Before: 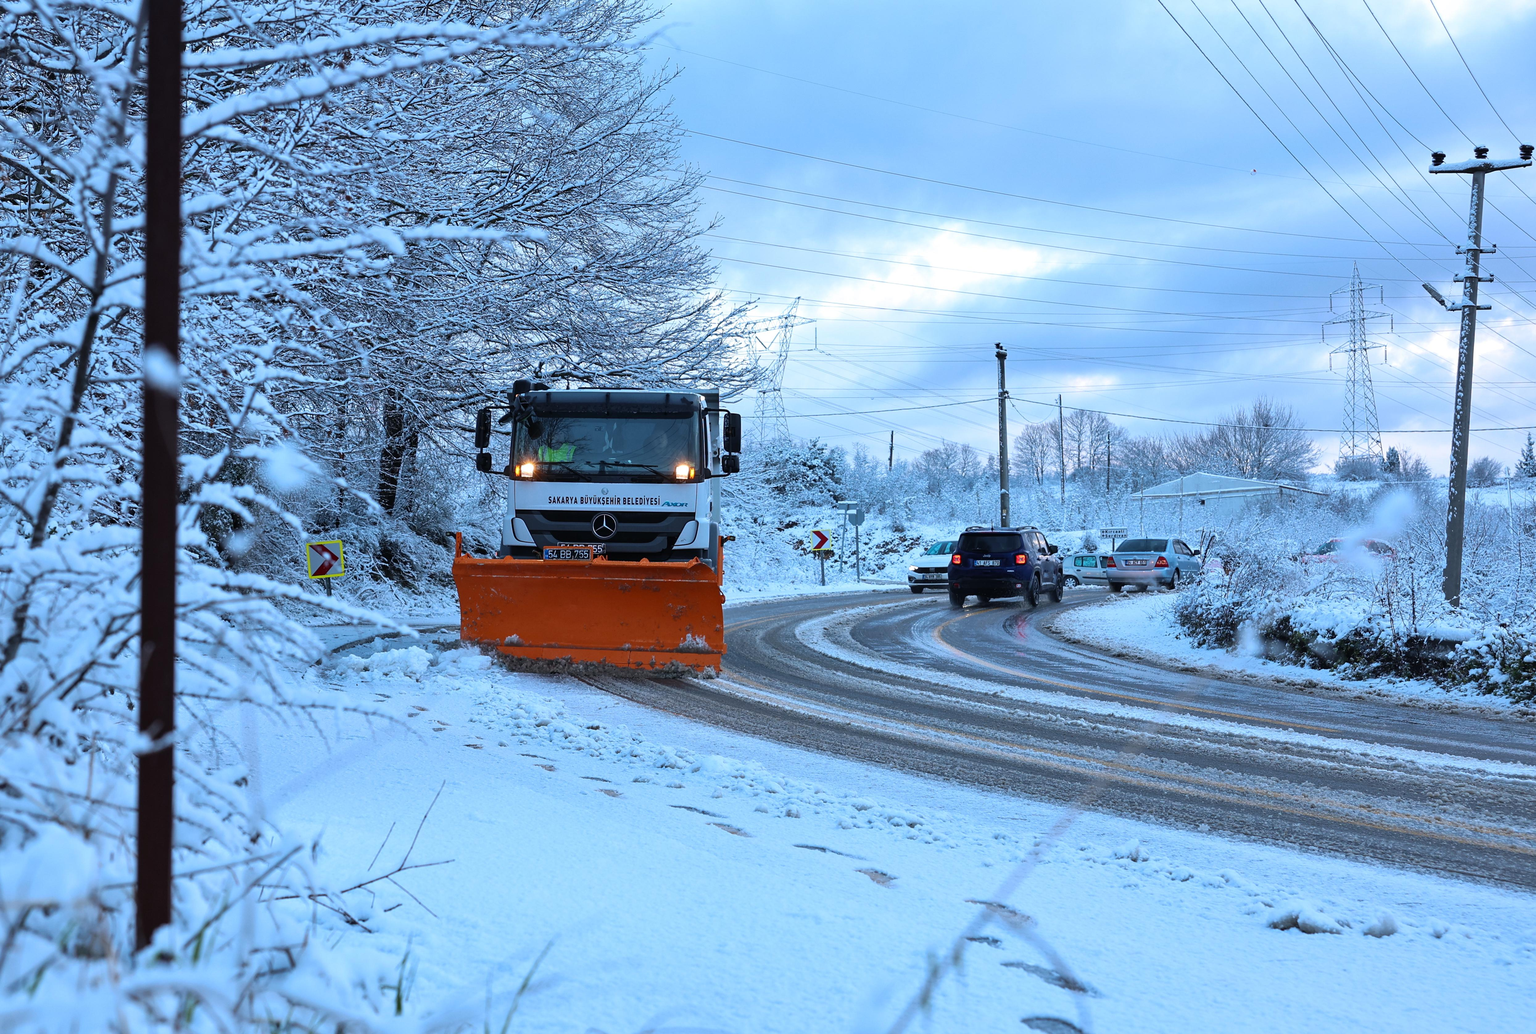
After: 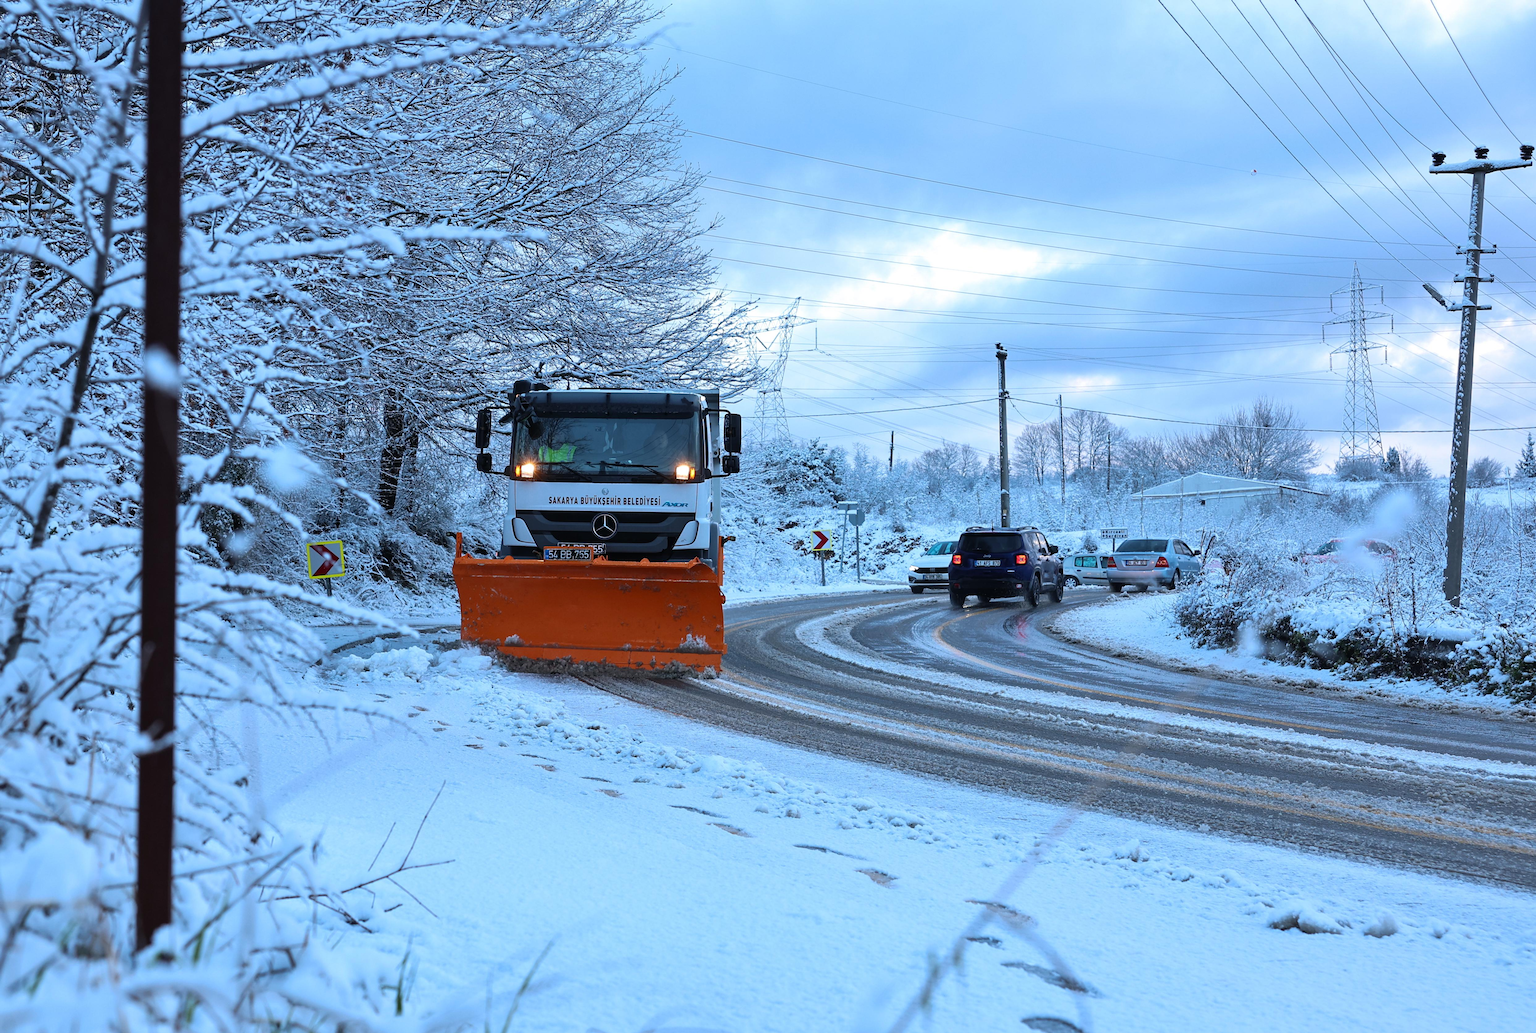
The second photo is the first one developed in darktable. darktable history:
tone equalizer: smoothing diameter 24.95%, edges refinement/feathering 9.29, preserve details guided filter
